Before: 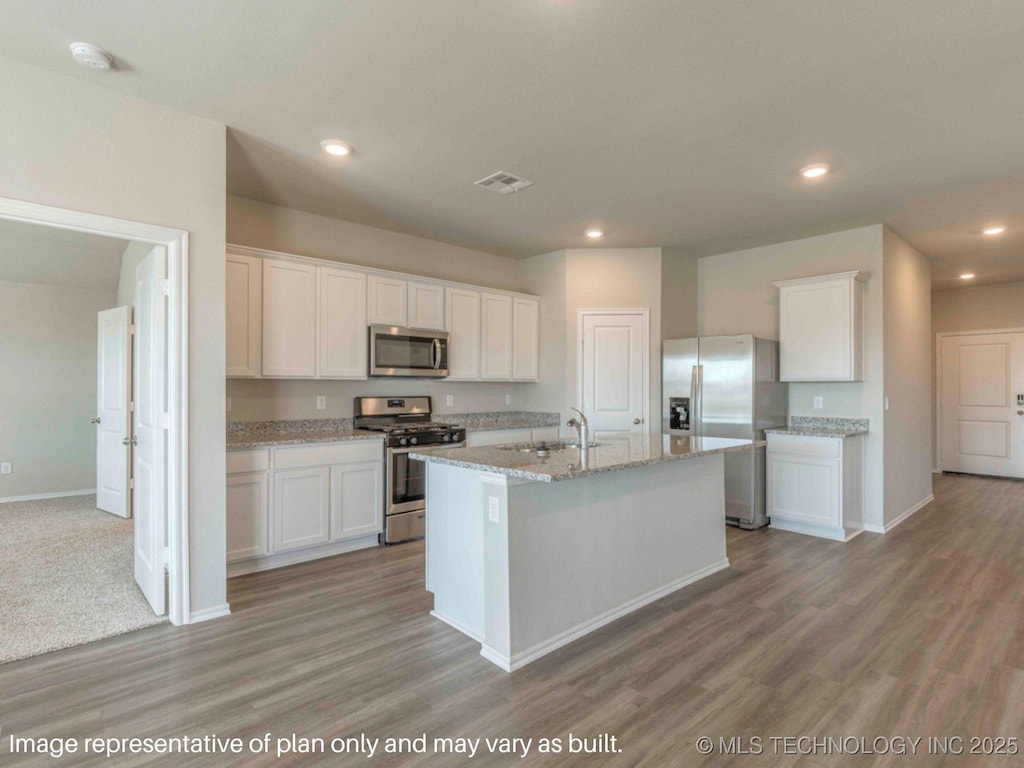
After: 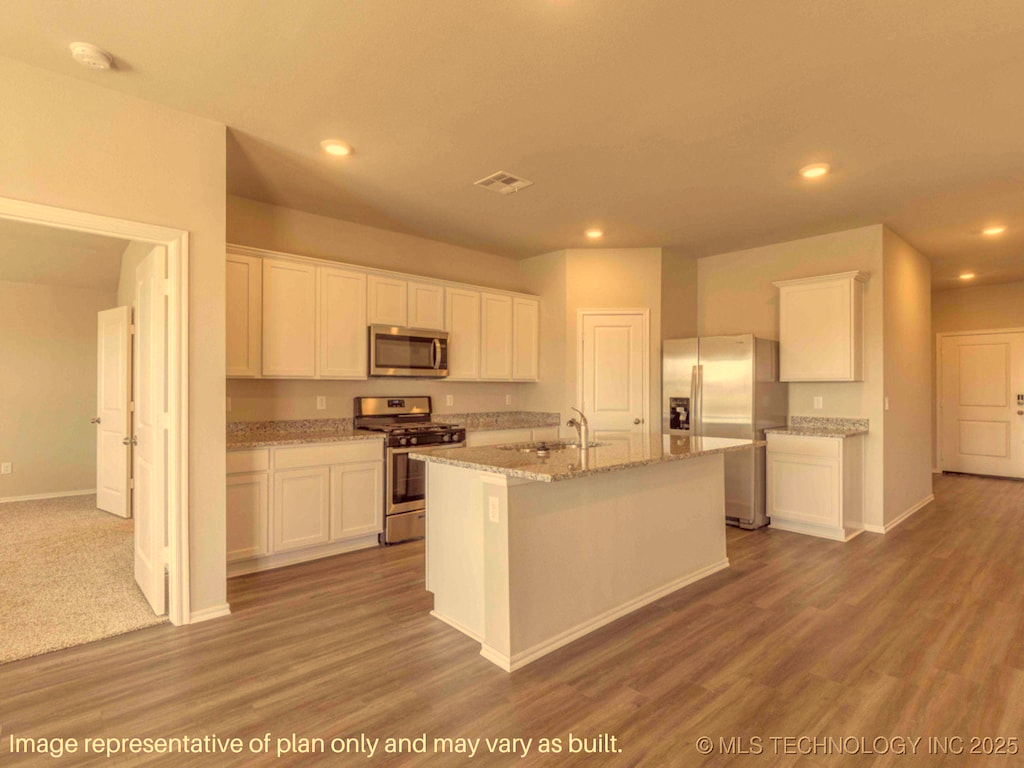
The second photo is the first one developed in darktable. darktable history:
color correction: highlights a* 9.79, highlights b* 38.55, shadows a* 14.98, shadows b* 3.2
